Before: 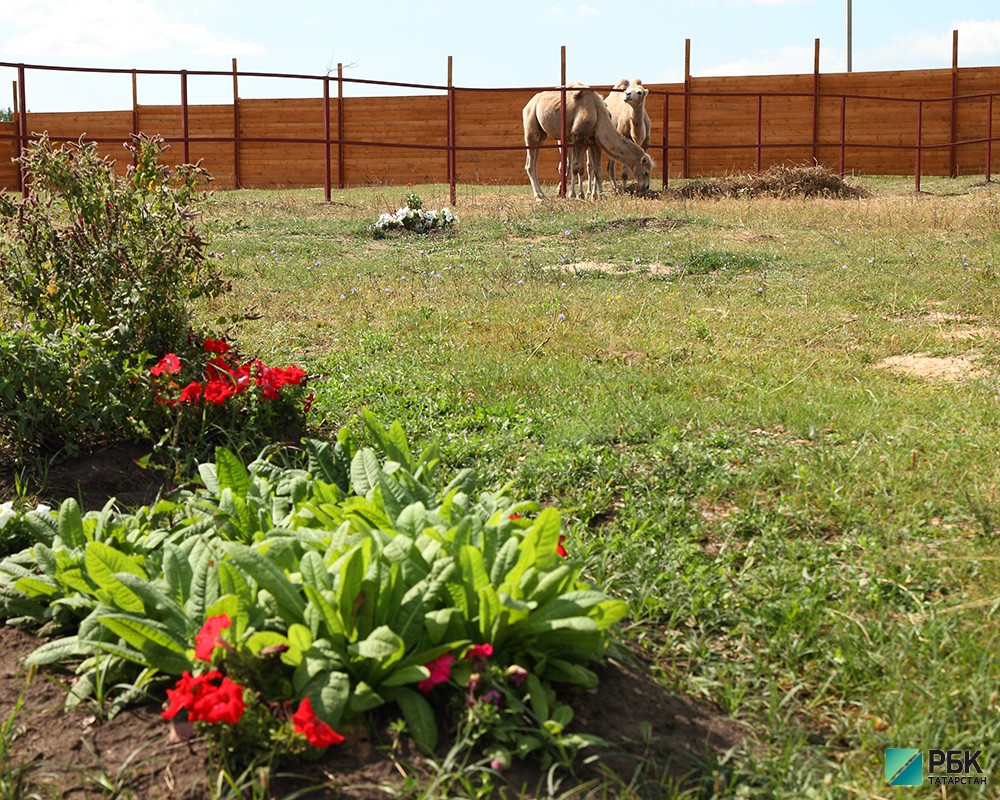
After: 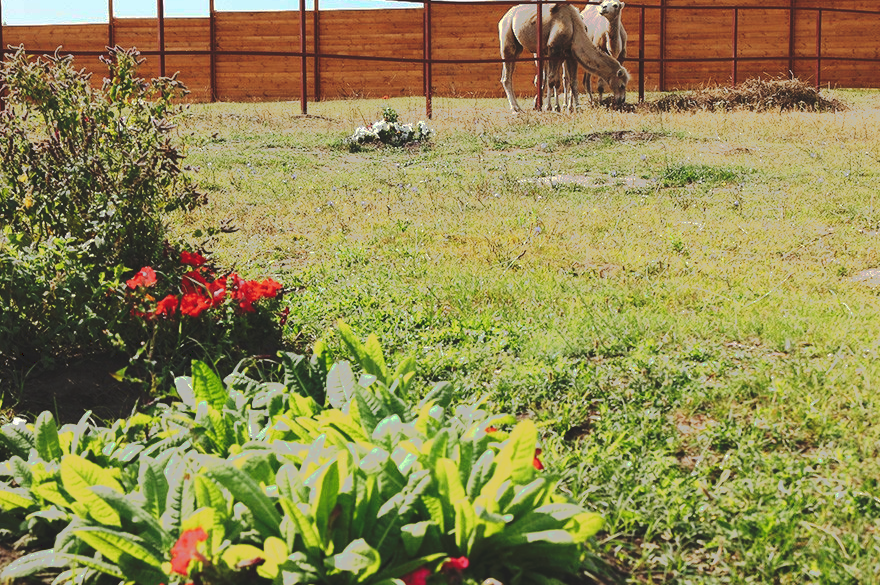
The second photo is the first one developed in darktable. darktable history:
color zones: curves: ch0 [(0, 0.48) (0.209, 0.398) (0.305, 0.332) (0.429, 0.493) (0.571, 0.5) (0.714, 0.5) (0.857, 0.5) (1, 0.48)]; ch1 [(0, 0.633) (0.143, 0.586) (0.286, 0.489) (0.429, 0.448) (0.571, 0.31) (0.714, 0.335) (0.857, 0.492) (1, 0.633)]; ch2 [(0, 0.448) (0.143, 0.498) (0.286, 0.5) (0.429, 0.5) (0.571, 0.5) (0.714, 0.5) (0.857, 0.5) (1, 0.448)], mix -137.66%
crop and rotate: left 2.466%, top 10.994%, right 9.448%, bottom 15.87%
tone curve: curves: ch0 [(0, 0) (0.003, 0.118) (0.011, 0.118) (0.025, 0.122) (0.044, 0.131) (0.069, 0.142) (0.1, 0.155) (0.136, 0.168) (0.177, 0.183) (0.224, 0.216) (0.277, 0.265) (0.335, 0.337) (0.399, 0.415) (0.468, 0.506) (0.543, 0.586) (0.623, 0.665) (0.709, 0.716) (0.801, 0.737) (0.898, 0.744) (1, 1)], preserve colors none
